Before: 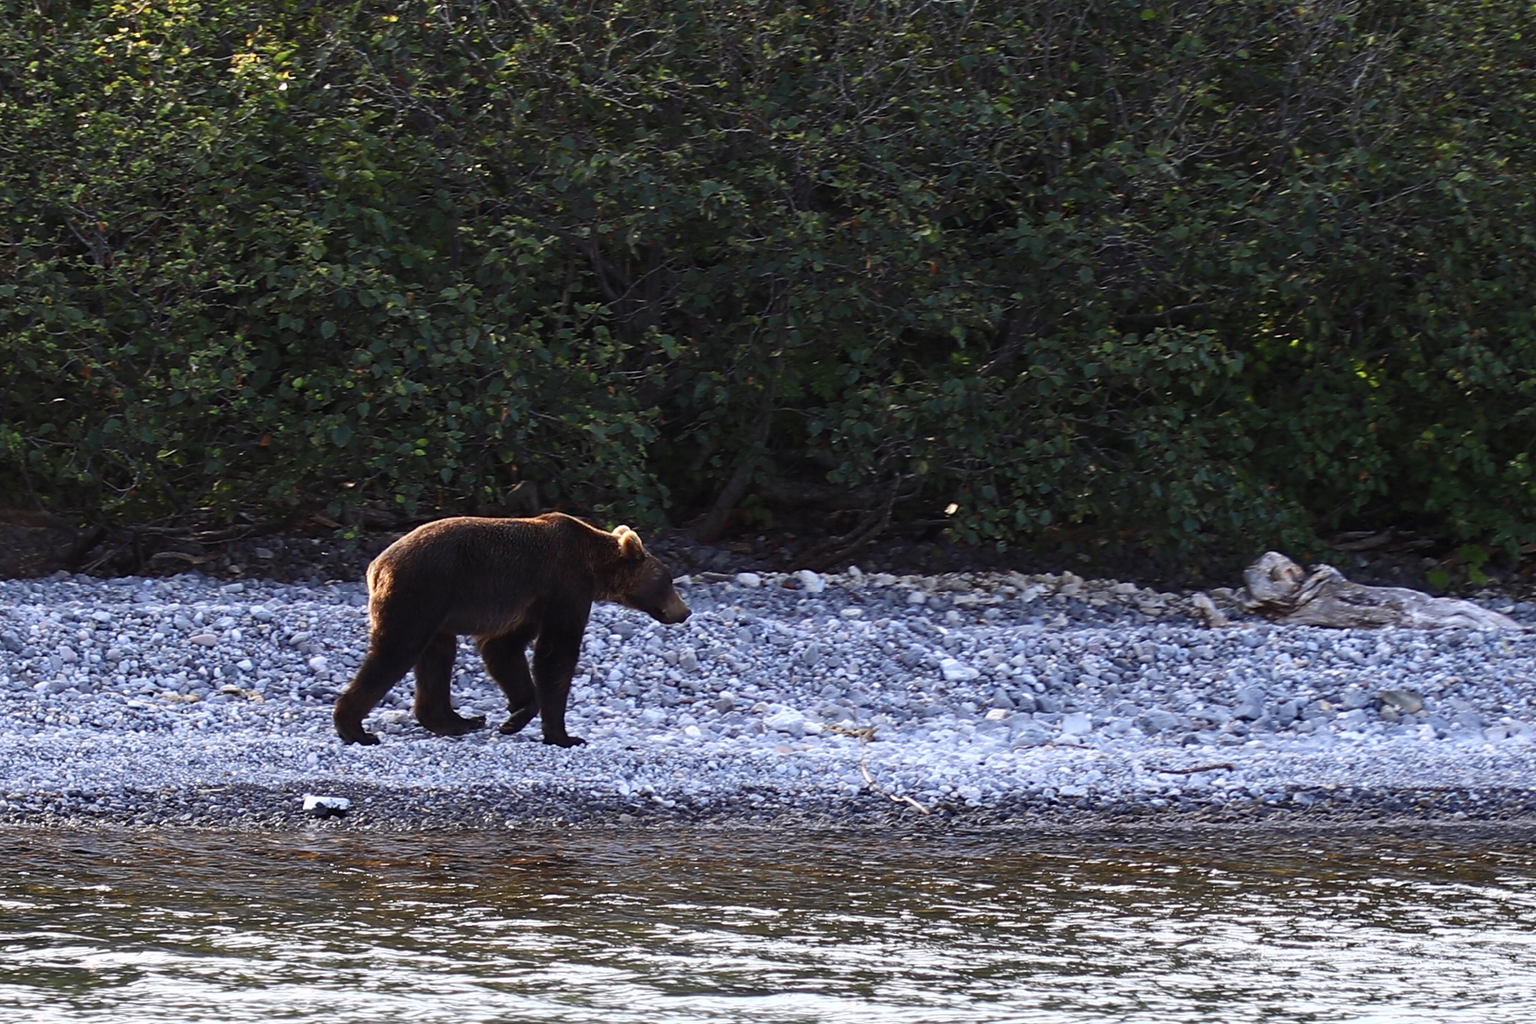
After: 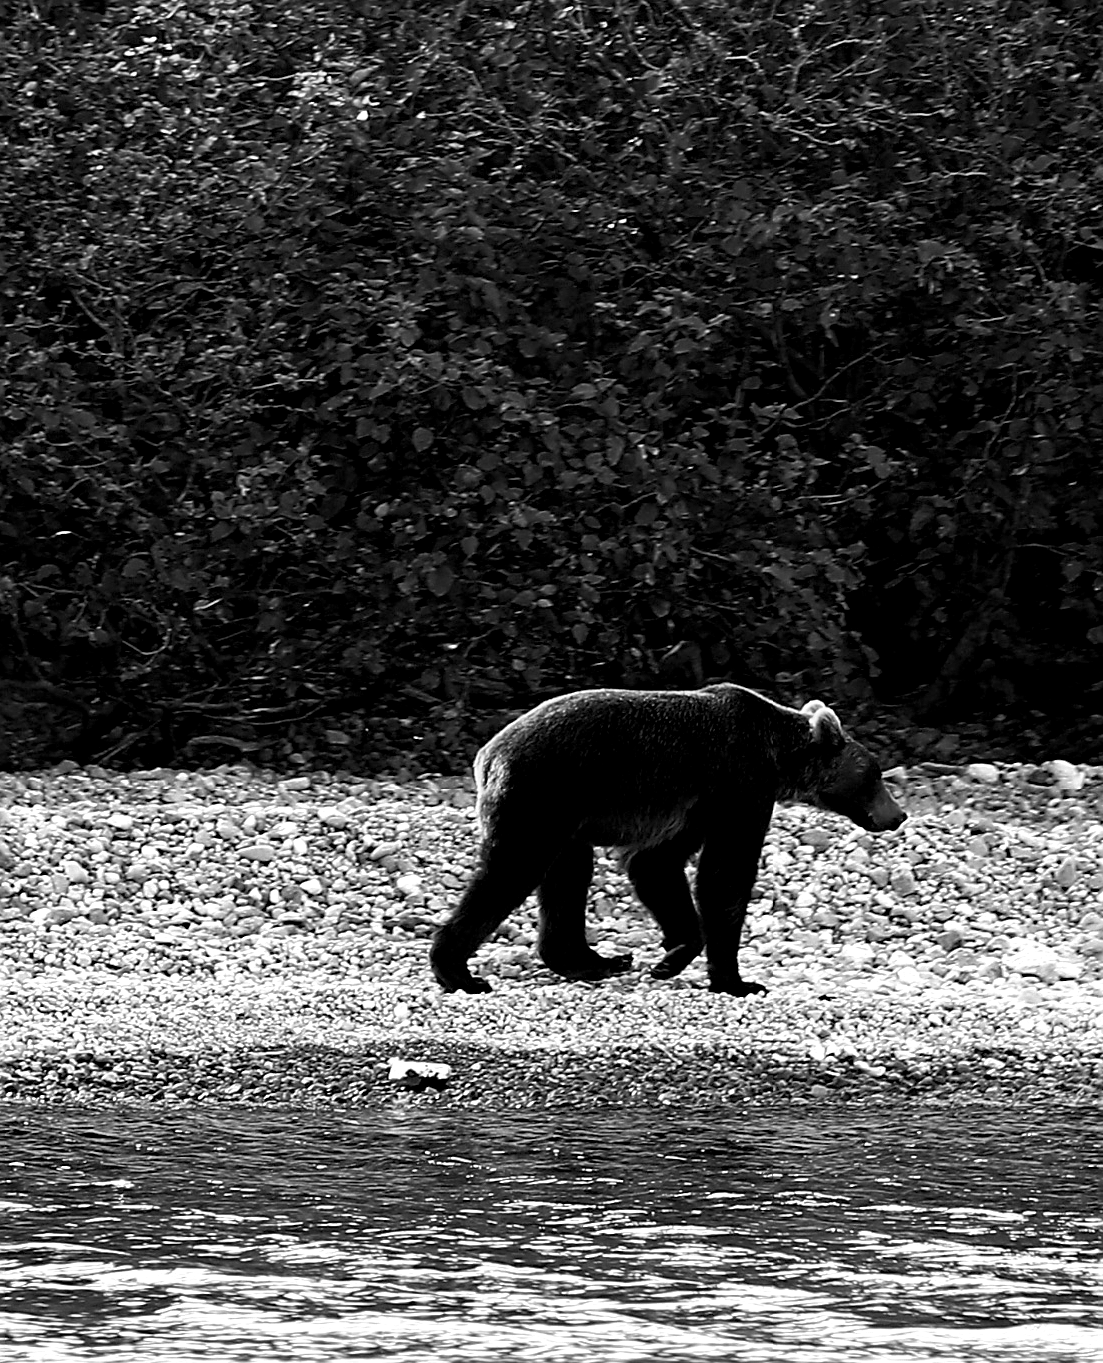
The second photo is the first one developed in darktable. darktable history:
crop: left 0.734%, right 45.378%, bottom 0.079%
color zones: curves: ch0 [(0, 0.613) (0.01, 0.613) (0.245, 0.448) (0.498, 0.529) (0.642, 0.665) (0.879, 0.777) (0.99, 0.613)]; ch1 [(0, 0) (0.143, 0) (0.286, 0) (0.429, 0) (0.571, 0) (0.714, 0) (0.857, 0)]
haze removal: compatibility mode true, adaptive false
sharpen: on, module defaults
exposure: black level correction 0.009, exposure 0.017 EV, compensate exposure bias true, compensate highlight preservation false
